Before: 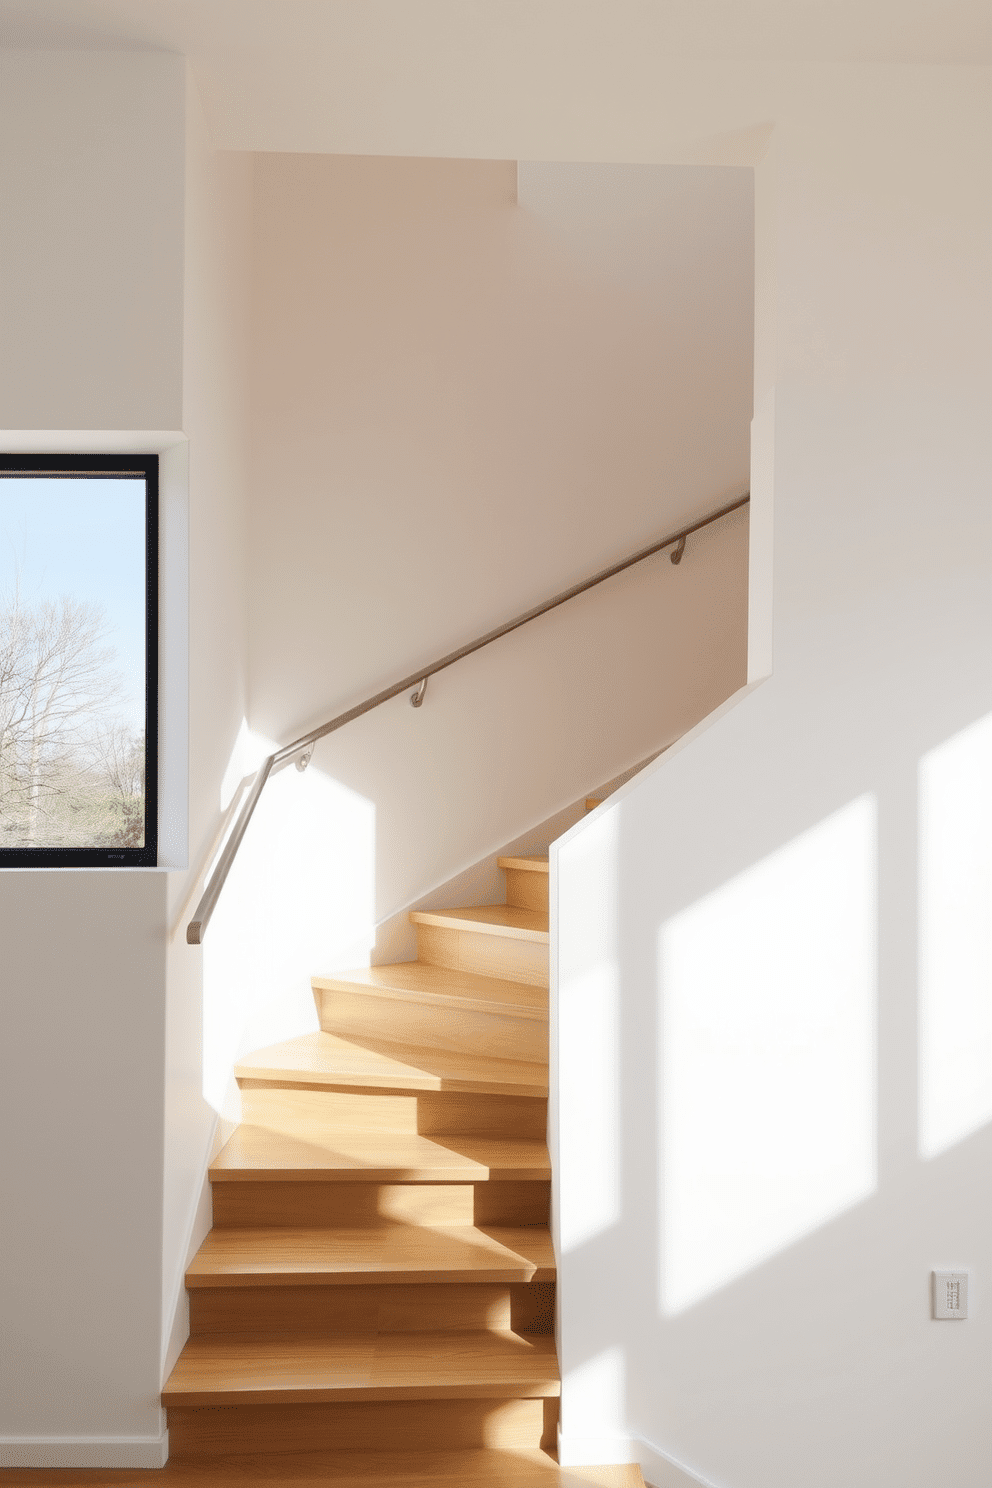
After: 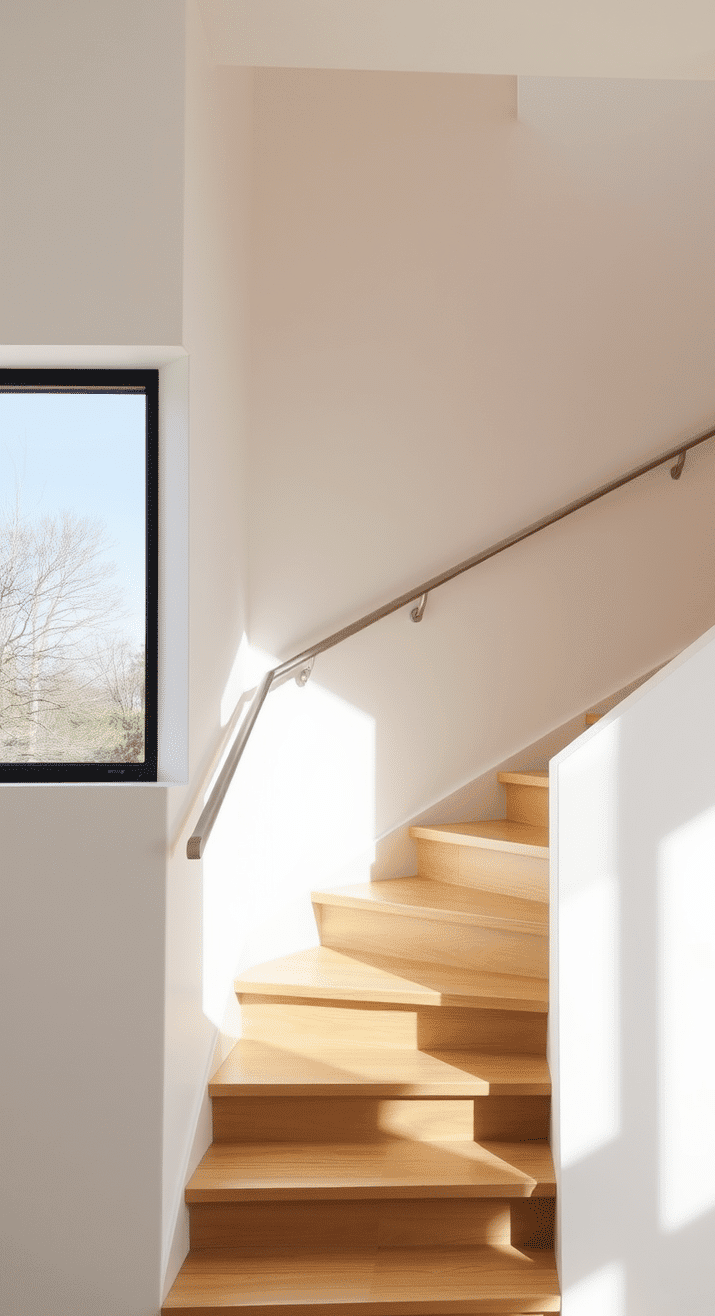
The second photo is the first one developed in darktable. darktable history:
crop: top 5.777%, right 27.911%, bottom 5.729%
